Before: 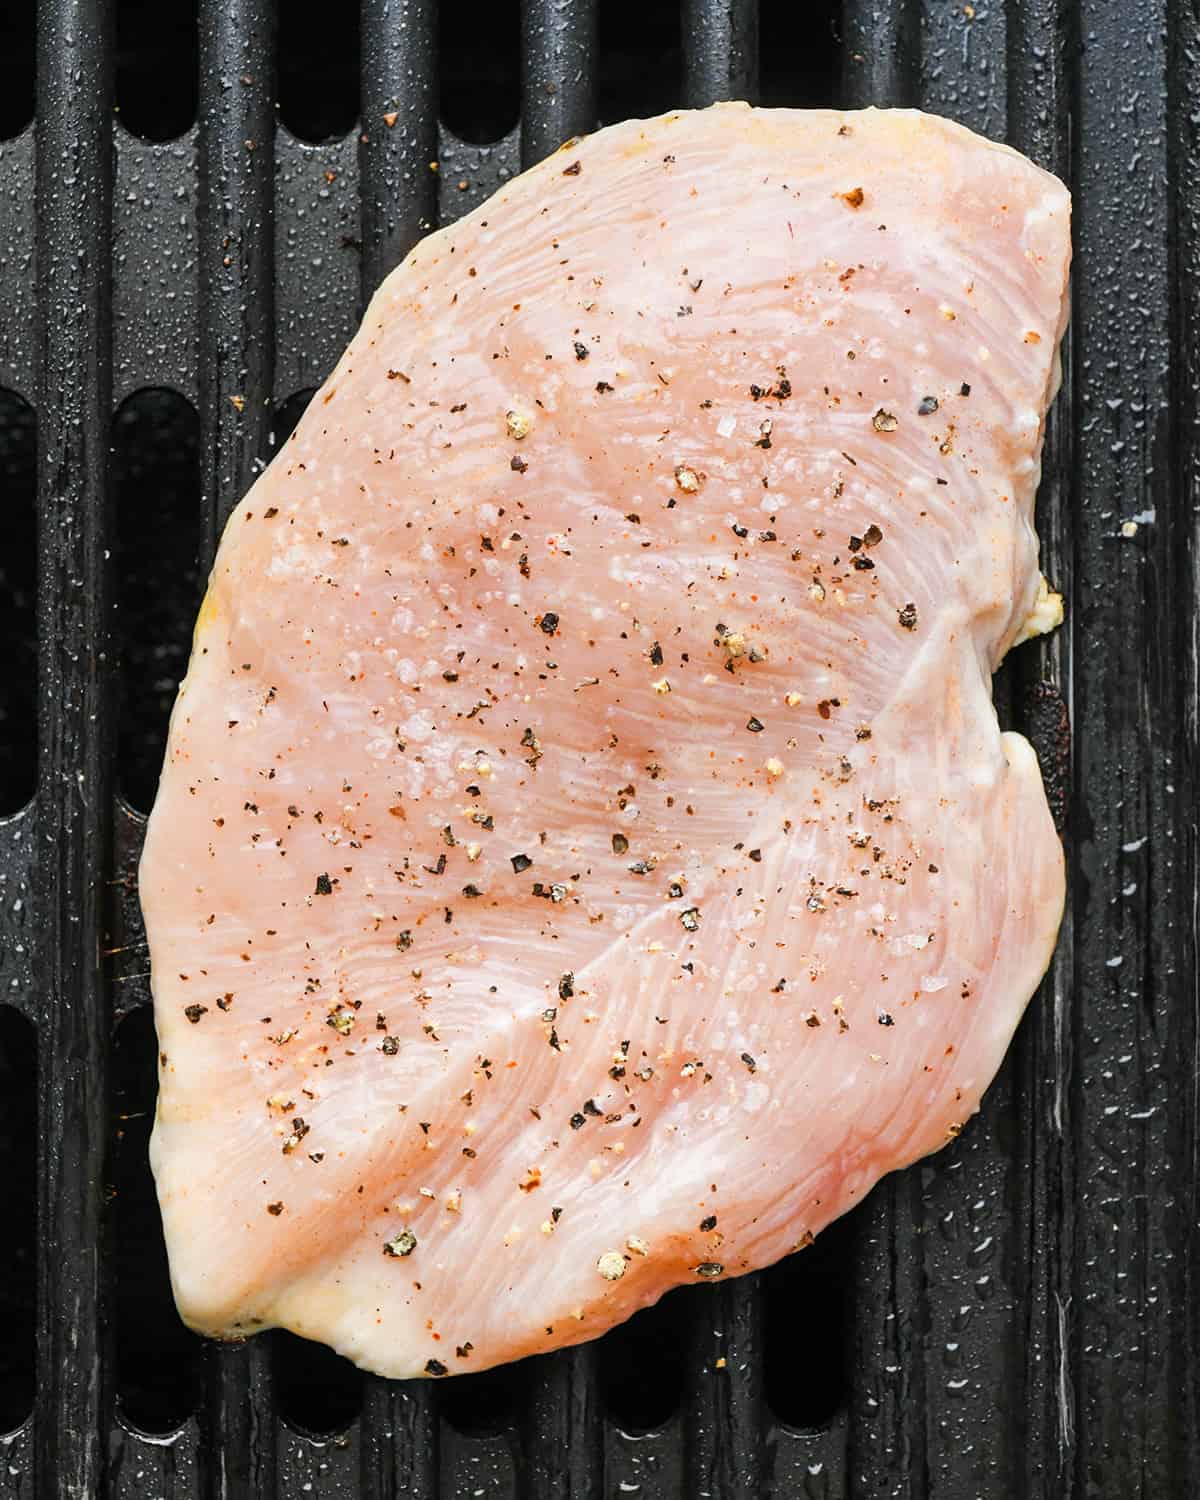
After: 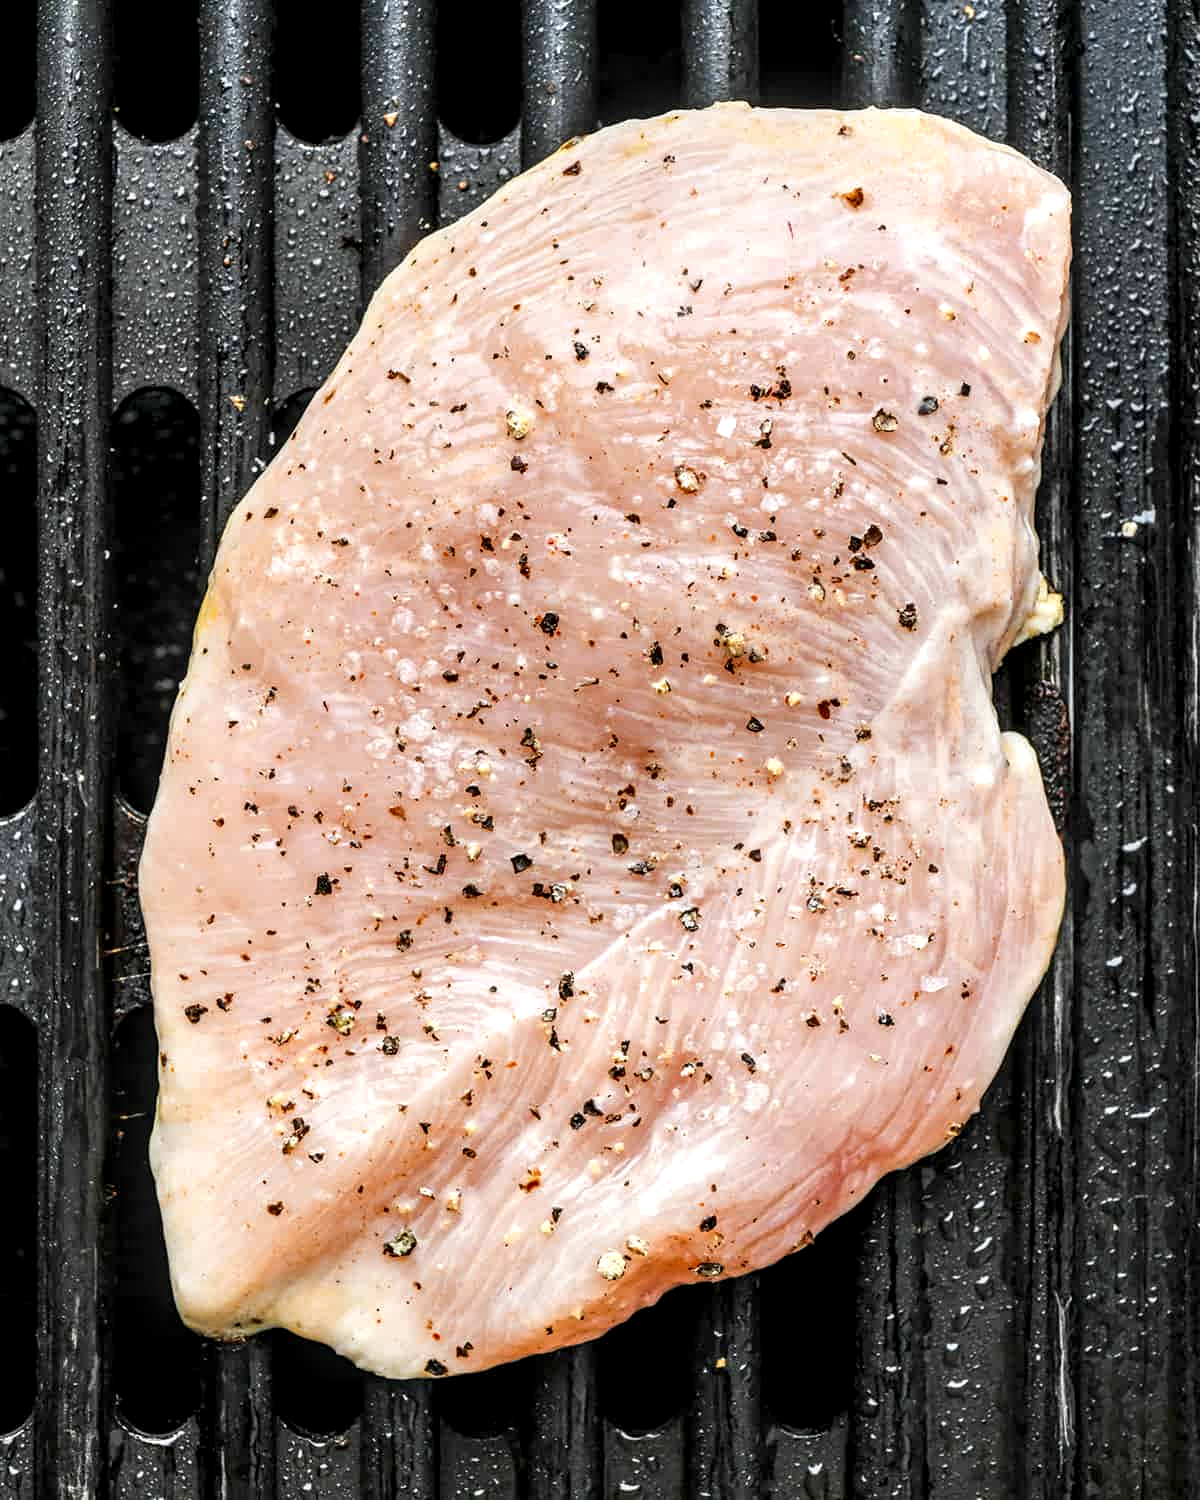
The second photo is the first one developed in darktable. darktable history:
local contrast: highlights 63%, shadows 54%, detail 168%, midtone range 0.515
